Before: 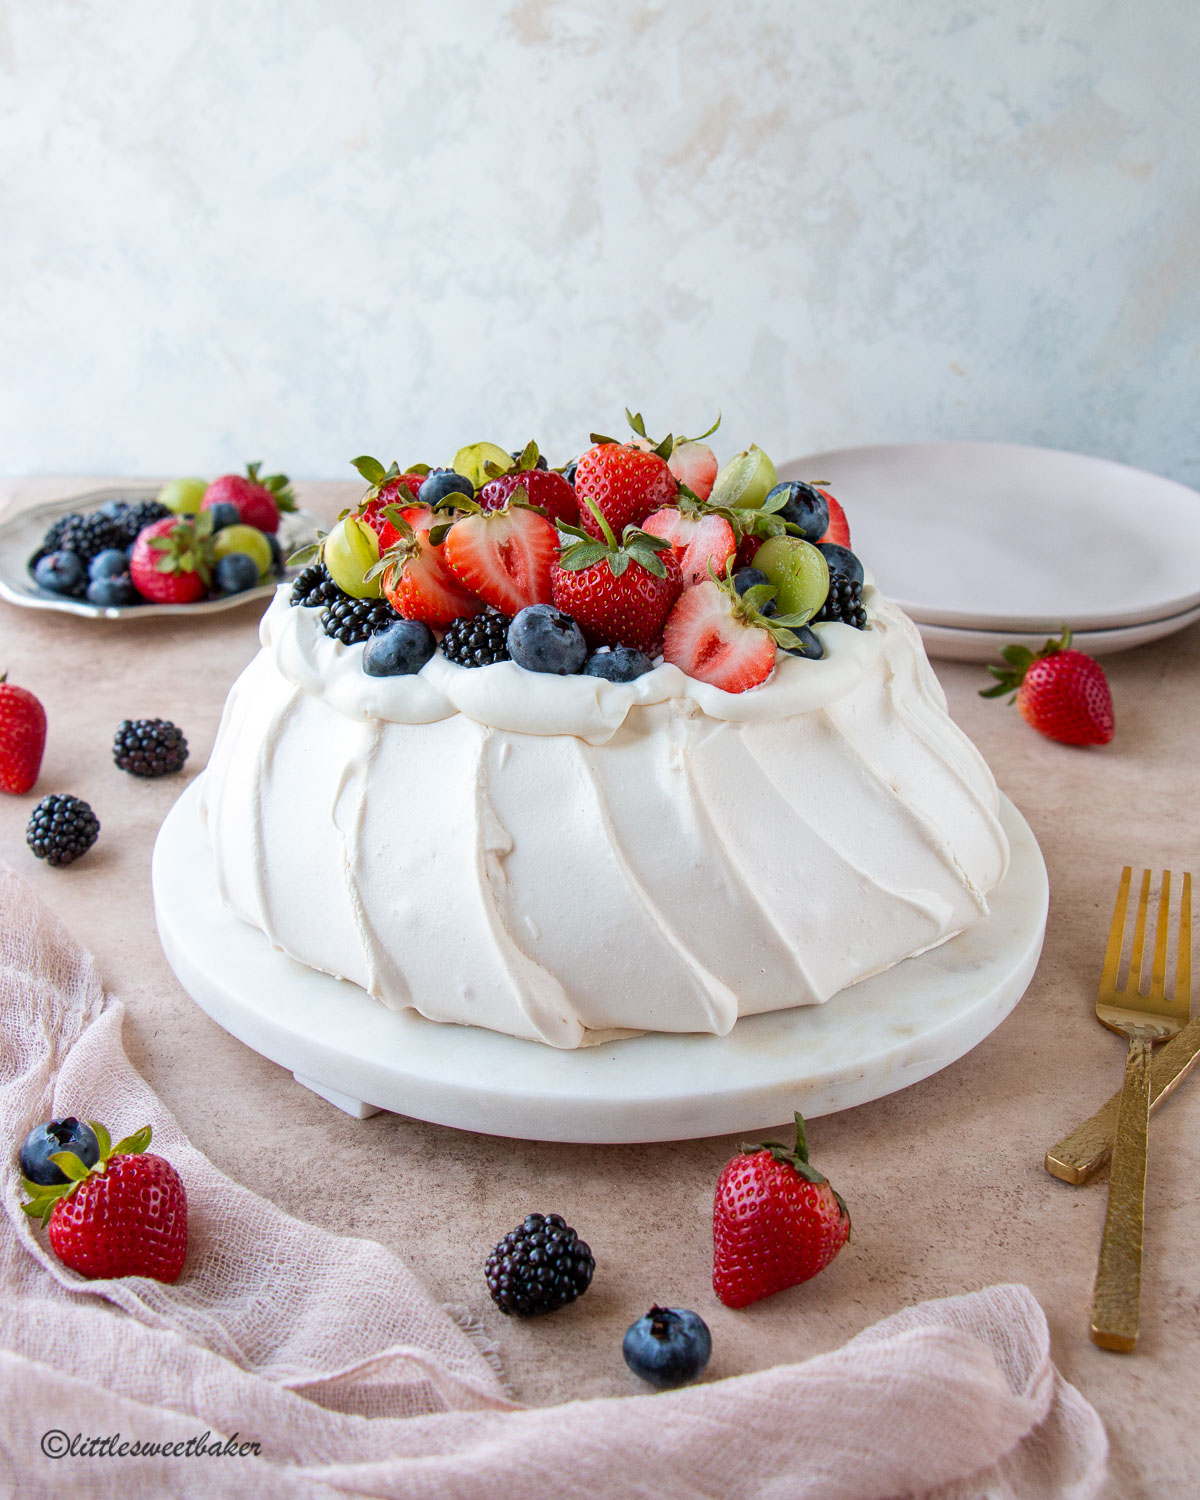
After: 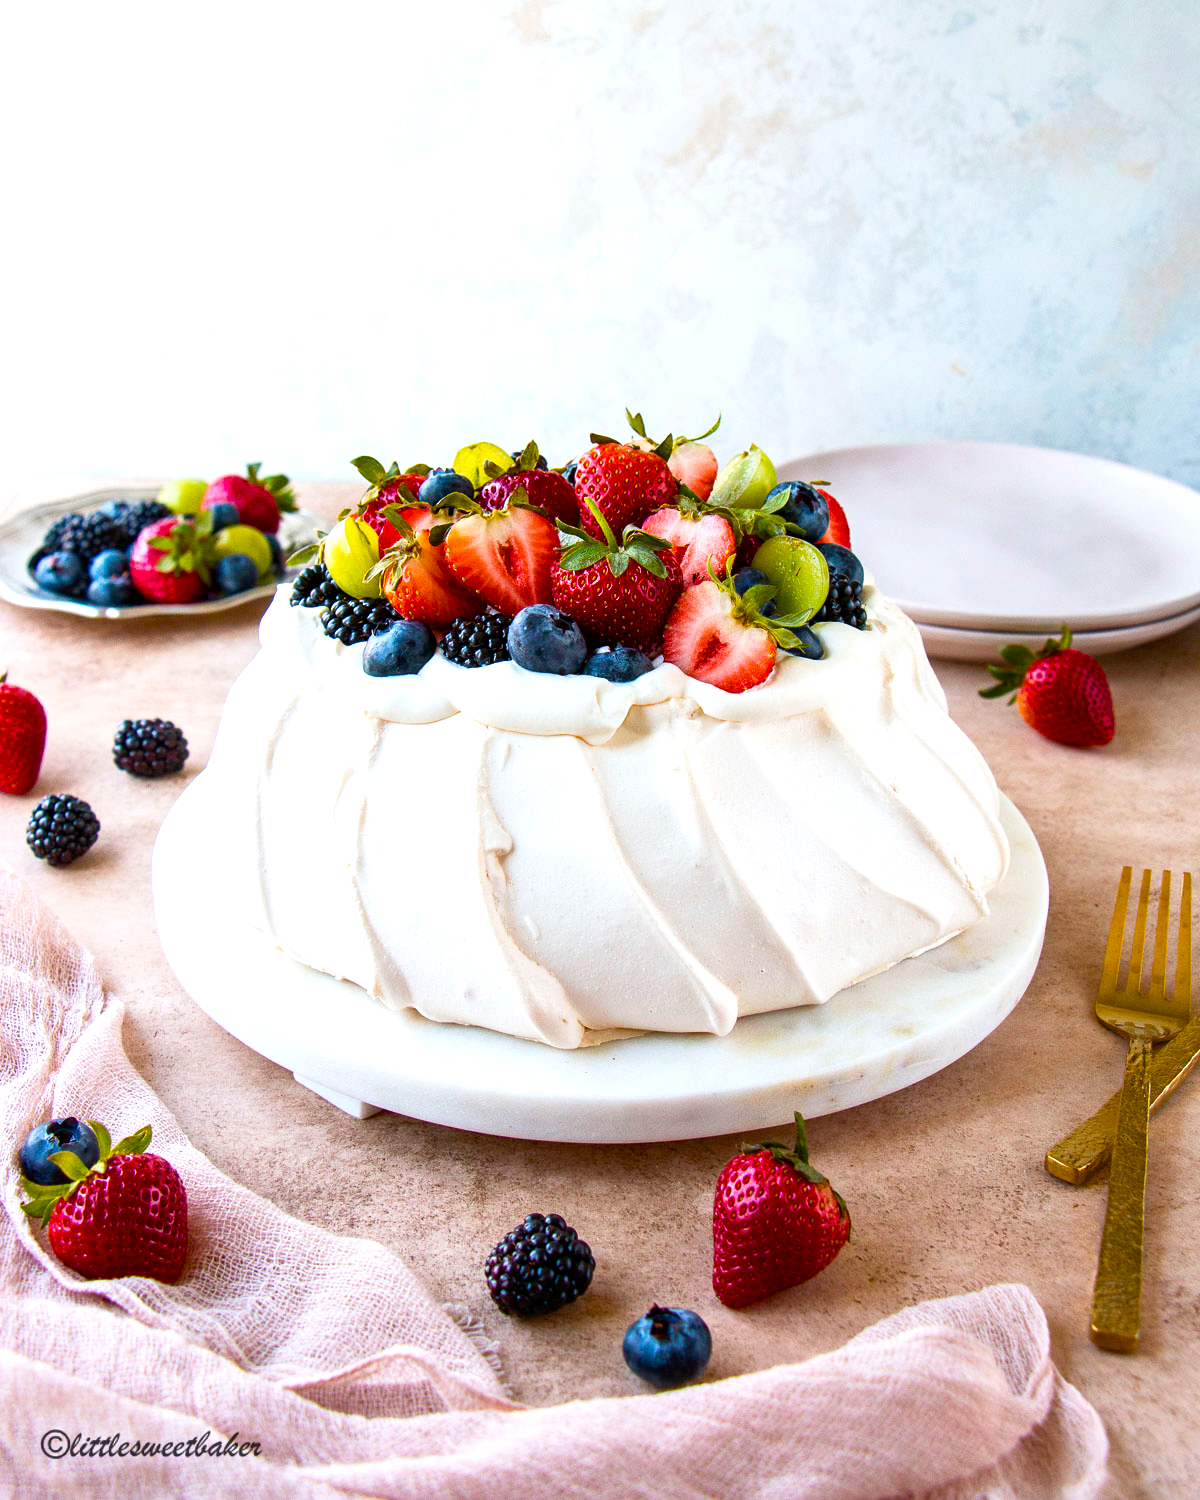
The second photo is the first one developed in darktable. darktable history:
color balance rgb: linear chroma grading › global chroma 9%, perceptual saturation grading › global saturation 36%, perceptual saturation grading › shadows 35%, perceptual brilliance grading › global brilliance 15%, perceptual brilliance grading › shadows -35%, global vibrance 15%
tone curve: curves: ch0 [(0, 0) (0.003, 0.003) (0.011, 0.012) (0.025, 0.026) (0.044, 0.046) (0.069, 0.072) (0.1, 0.104) (0.136, 0.141) (0.177, 0.185) (0.224, 0.234) (0.277, 0.289) (0.335, 0.349) (0.399, 0.415) (0.468, 0.488) (0.543, 0.566) (0.623, 0.649) (0.709, 0.739) (0.801, 0.834) (0.898, 0.923) (1, 1)], preserve colors none
